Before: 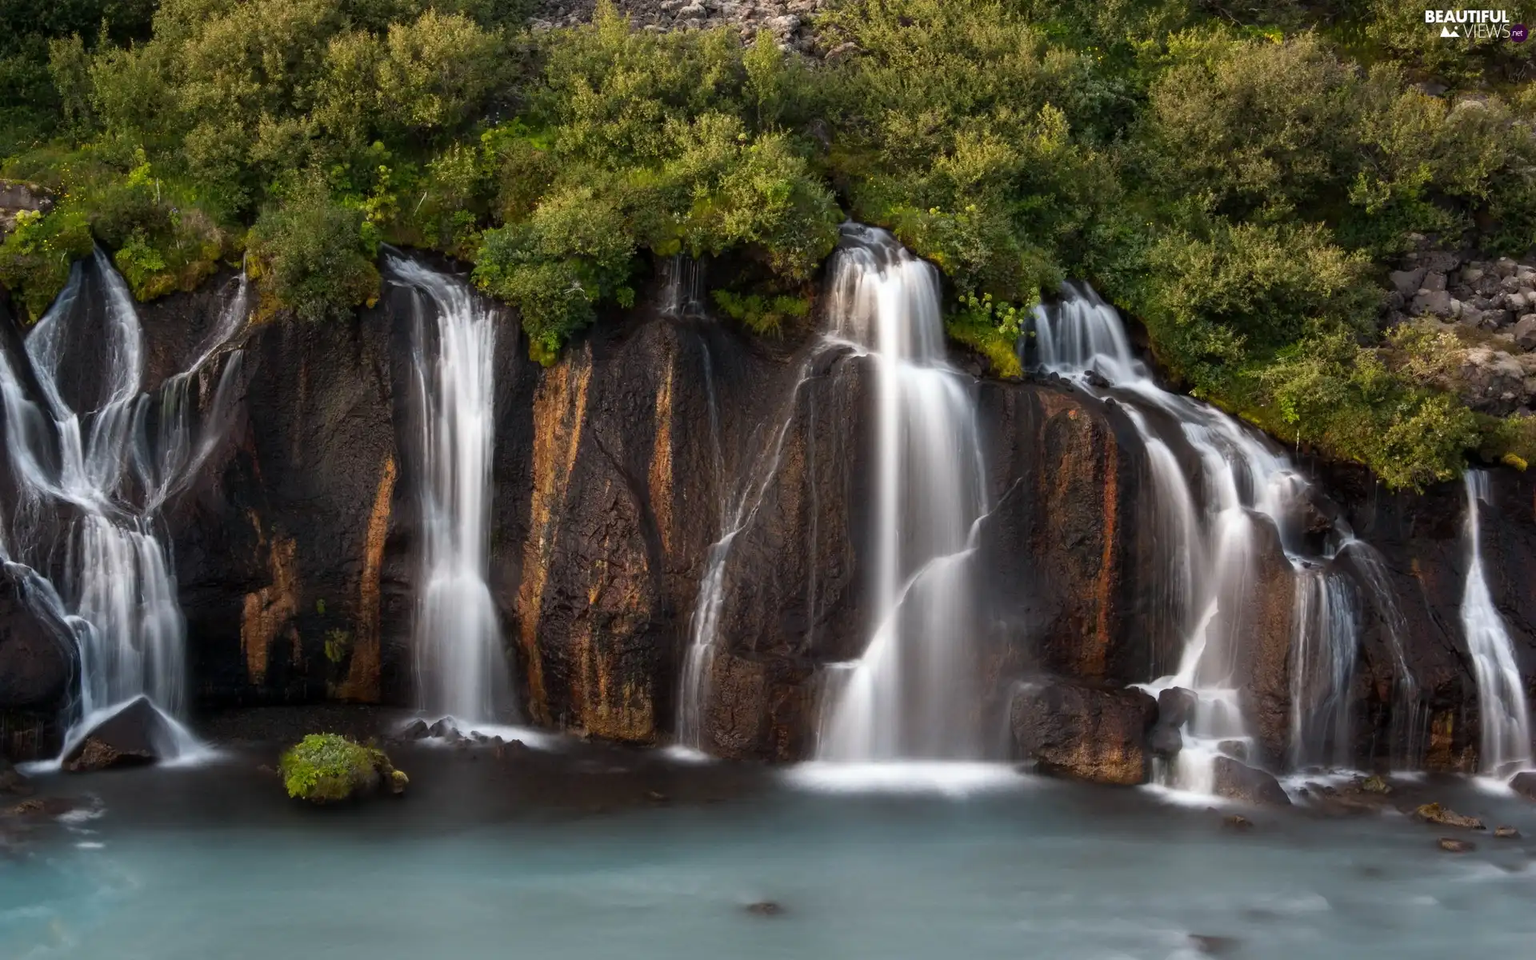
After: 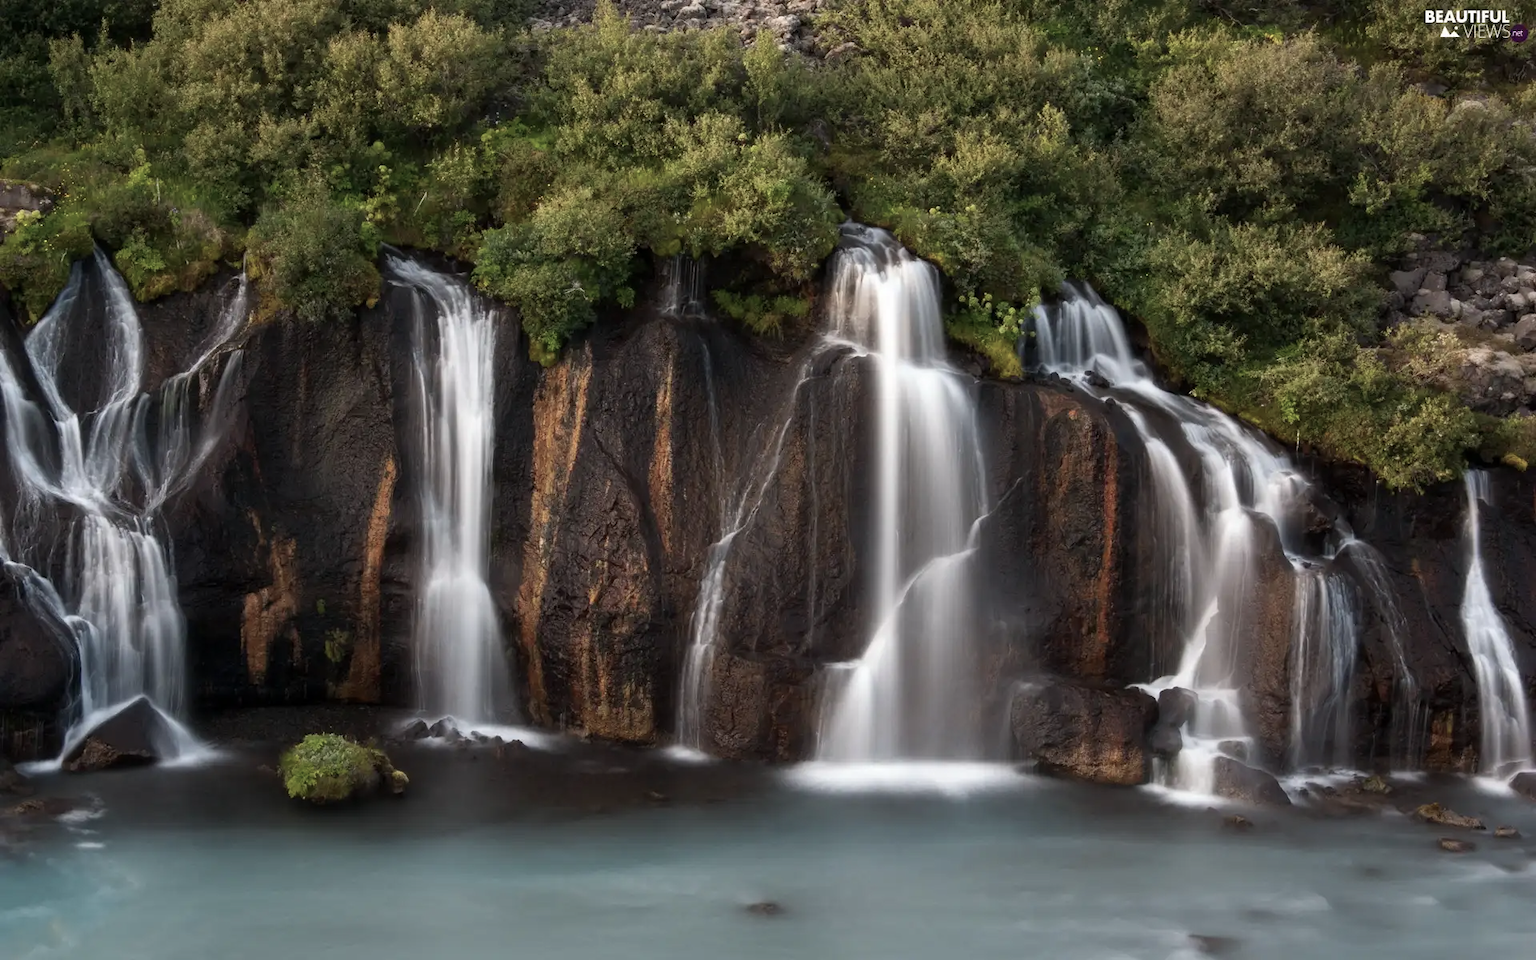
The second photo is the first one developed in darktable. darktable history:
color balance: input saturation 80.07%
exposure: compensate highlight preservation false
